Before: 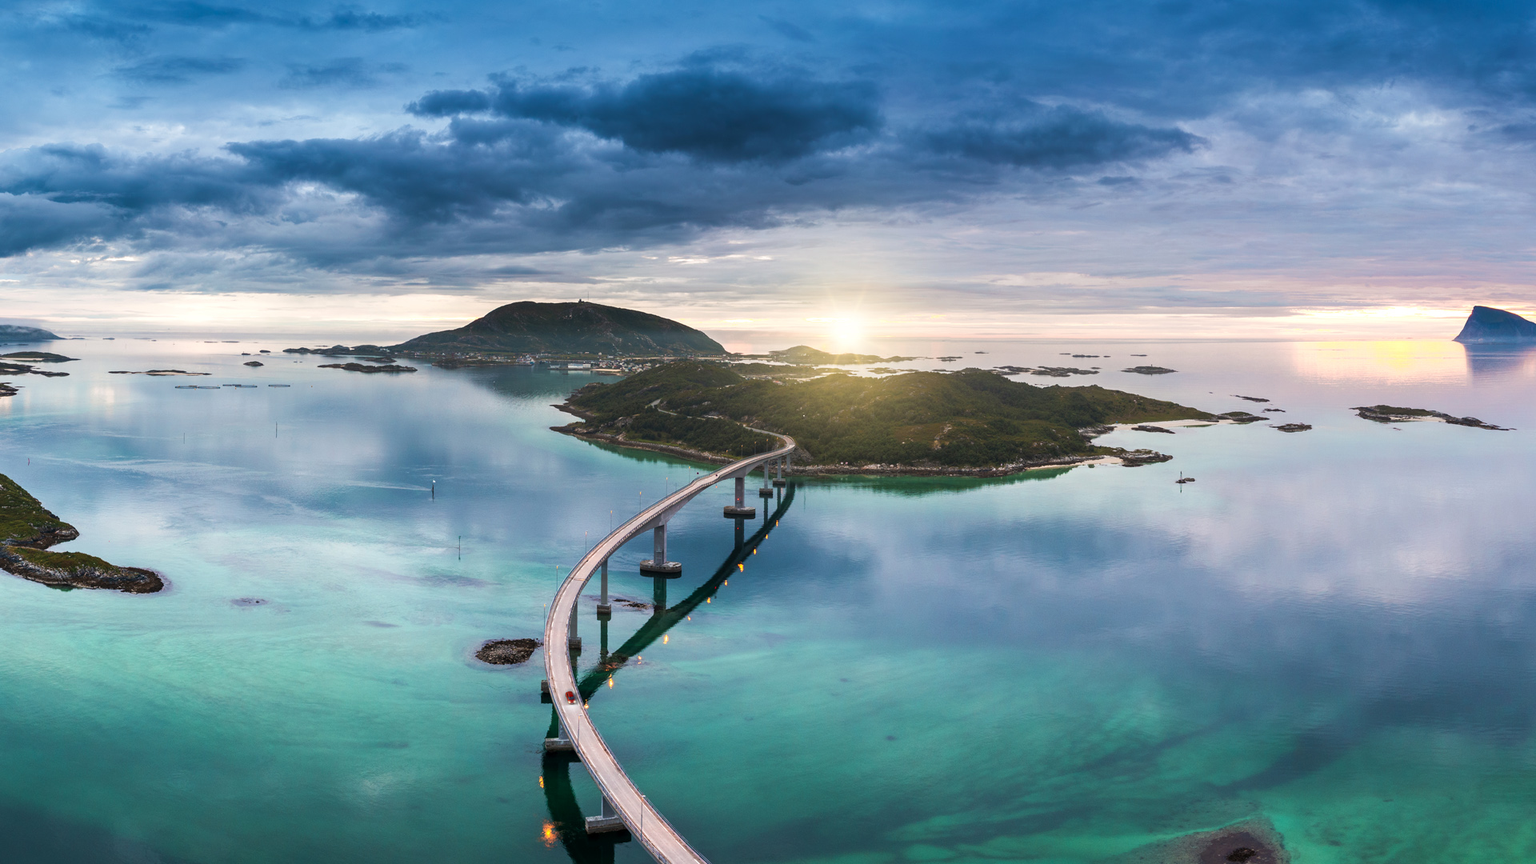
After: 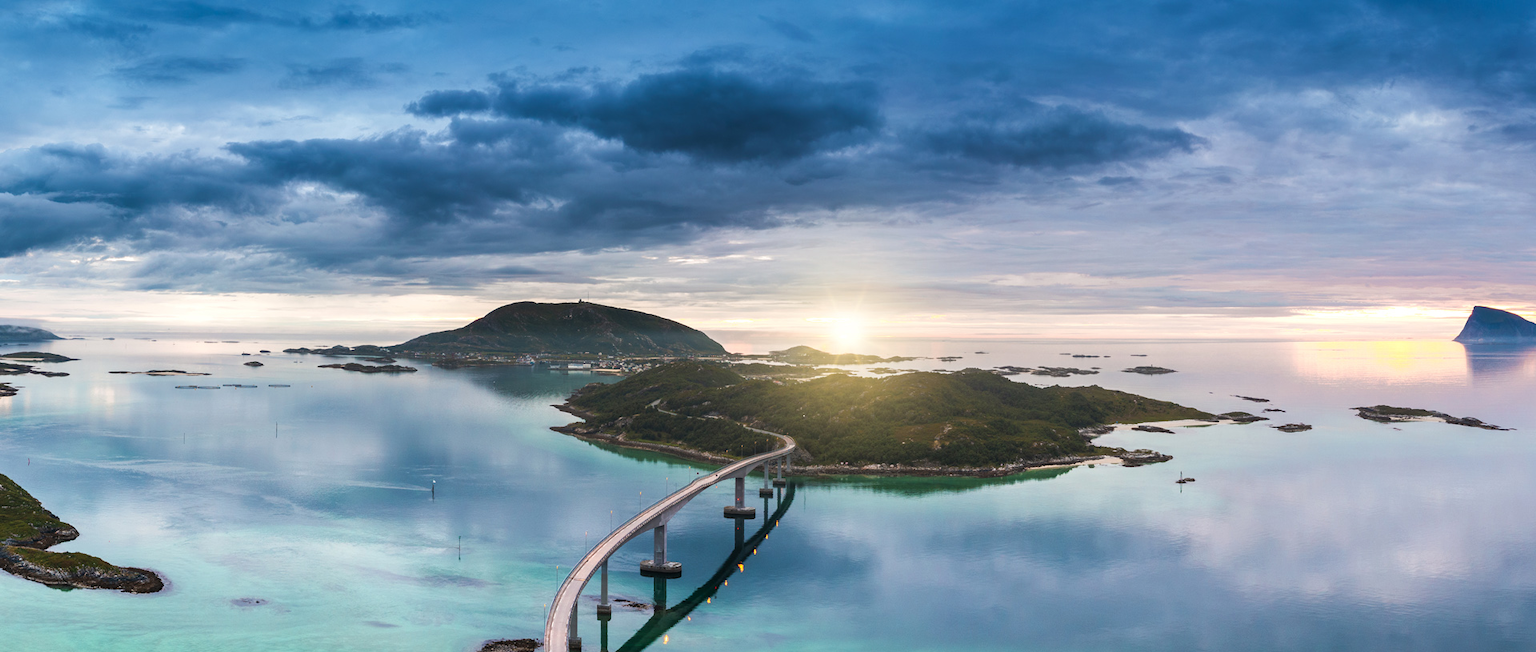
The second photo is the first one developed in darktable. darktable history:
crop: bottom 24.482%
